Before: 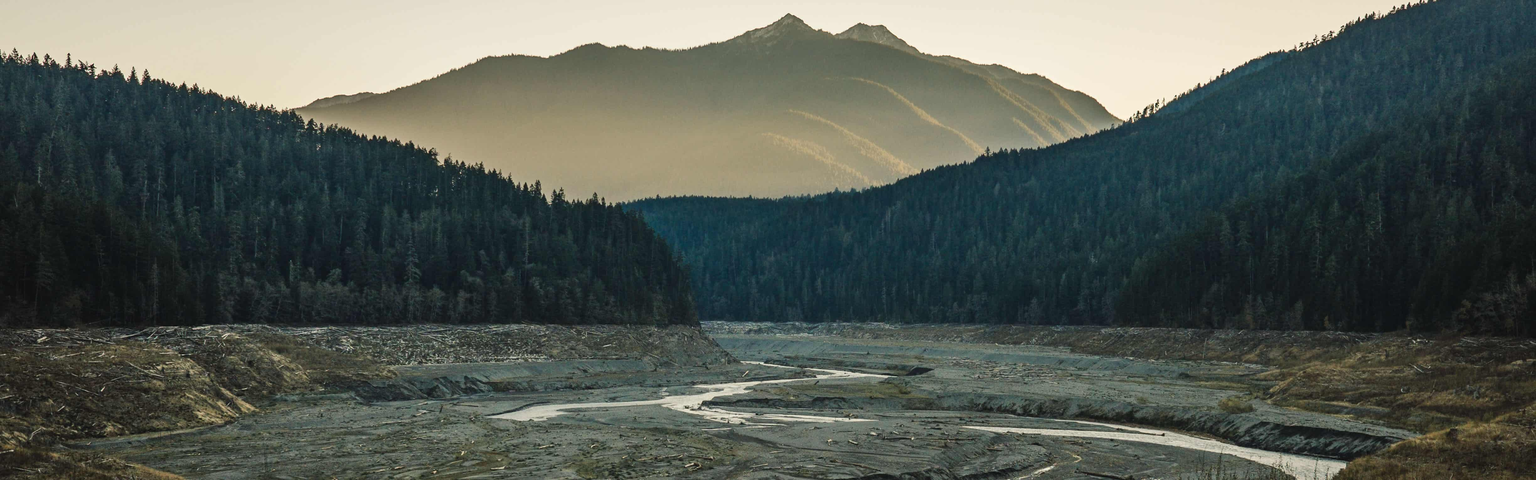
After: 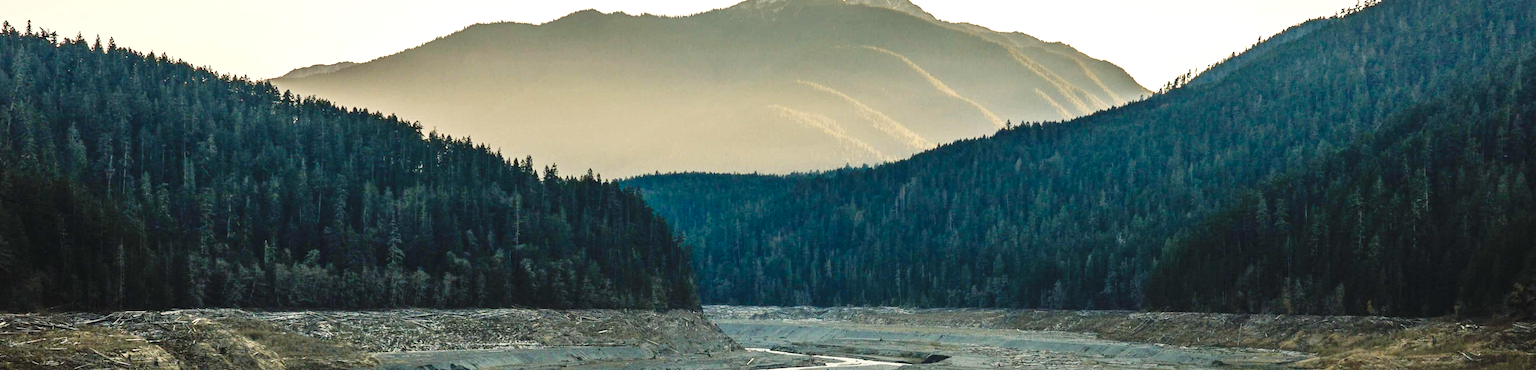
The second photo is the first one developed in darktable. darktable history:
crop: left 2.737%, top 7.287%, right 3.421%, bottom 20.179%
exposure: exposure 0.564 EV, compensate highlight preservation false
tone curve: curves: ch0 [(0, 0) (0.003, 0.031) (0.011, 0.031) (0.025, 0.03) (0.044, 0.035) (0.069, 0.054) (0.1, 0.081) (0.136, 0.11) (0.177, 0.147) (0.224, 0.209) (0.277, 0.283) (0.335, 0.369) (0.399, 0.44) (0.468, 0.517) (0.543, 0.601) (0.623, 0.684) (0.709, 0.766) (0.801, 0.846) (0.898, 0.927) (1, 1)], preserve colors none
